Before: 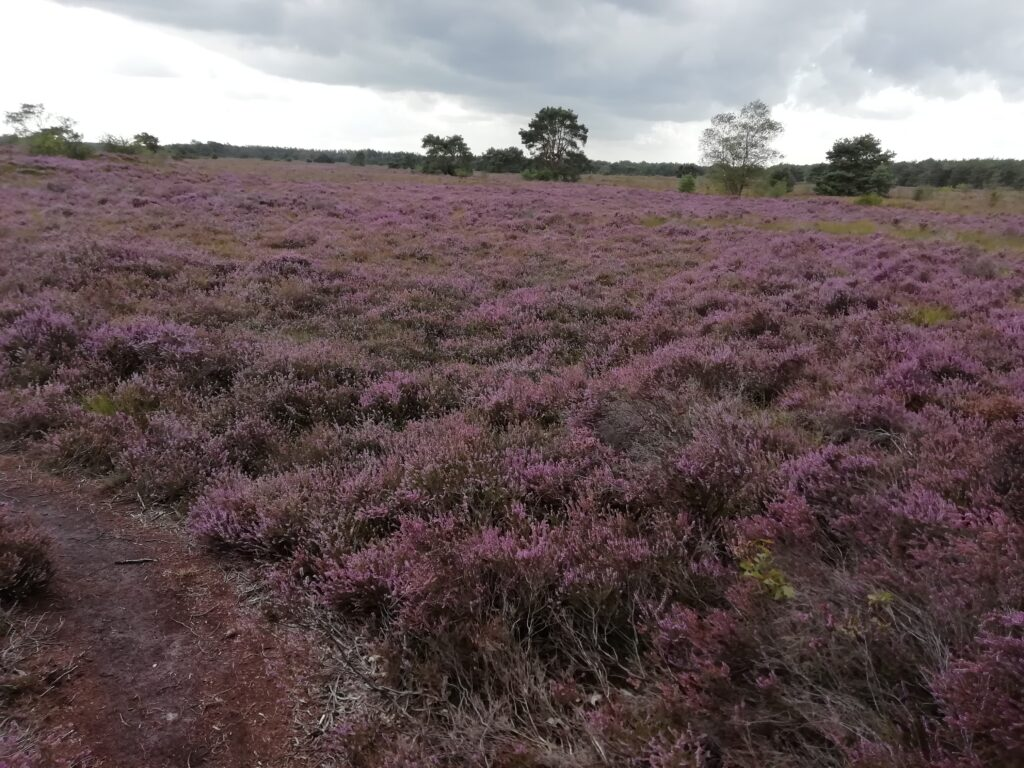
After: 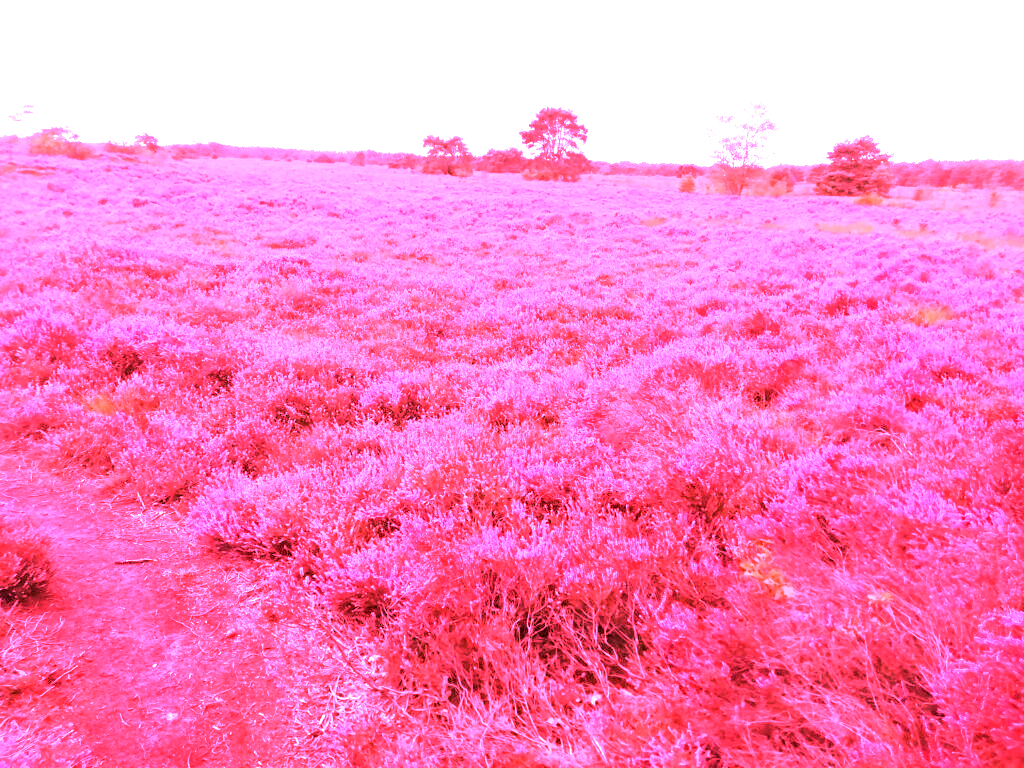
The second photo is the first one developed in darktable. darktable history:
exposure: black level correction 0.001, exposure 1.646 EV, compensate exposure bias true, compensate highlight preservation false
white balance: red 4.26, blue 1.802
